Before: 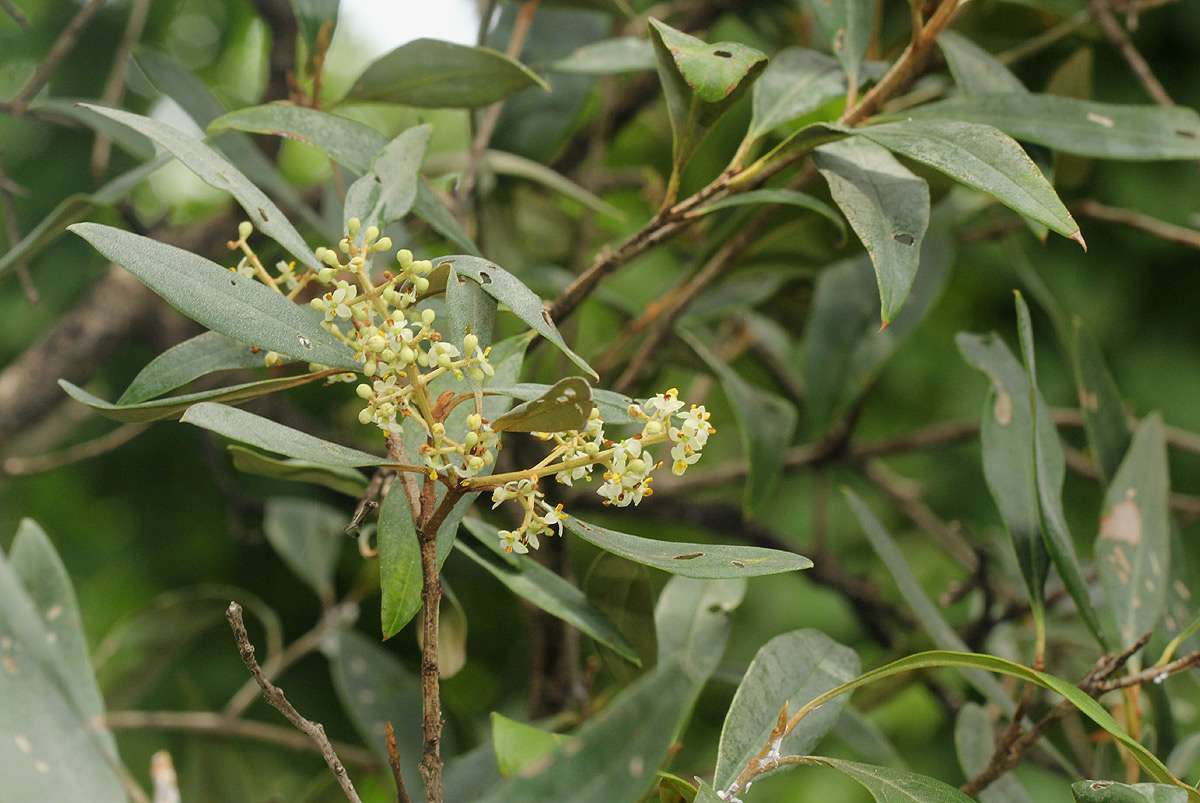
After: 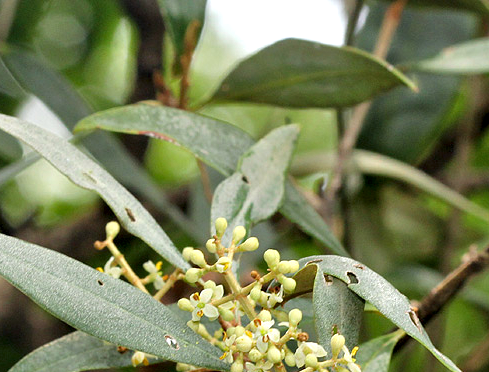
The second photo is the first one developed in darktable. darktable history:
contrast equalizer: y [[0.6 ×6], [0.55 ×6], [0 ×6], [0 ×6], [0 ×6]]
crop and rotate: left 11.157%, top 0.076%, right 48.045%, bottom 53.518%
